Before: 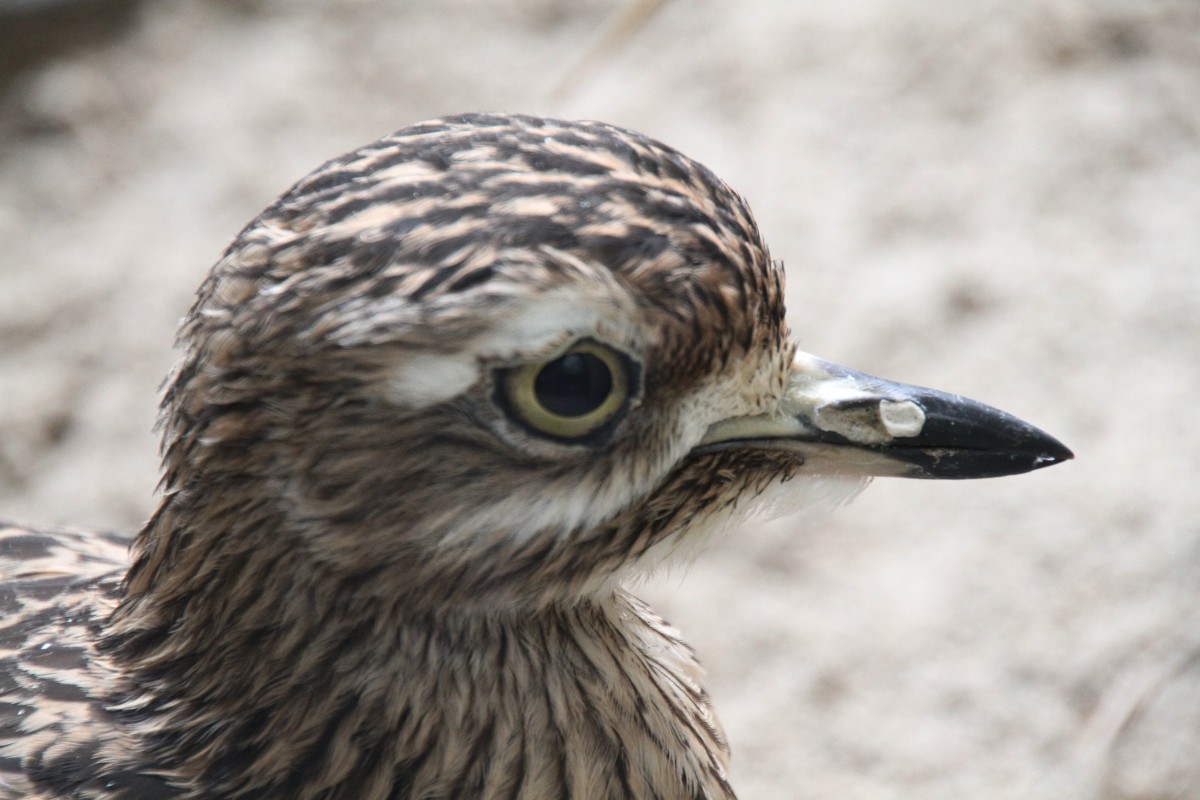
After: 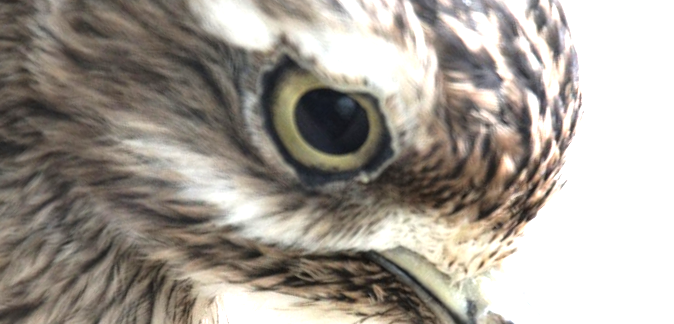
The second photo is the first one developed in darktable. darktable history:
tone equalizer: -8 EV -0.756 EV, -7 EV -0.728 EV, -6 EV -0.596 EV, -5 EV -0.414 EV, -3 EV 0.391 EV, -2 EV 0.6 EV, -1 EV 0.683 EV, +0 EV 0.721 EV
exposure: exposure 0.756 EV, compensate exposure bias true, compensate highlight preservation false
crop and rotate: angle -44.52°, top 16.705%, right 0.838%, bottom 11.623%
